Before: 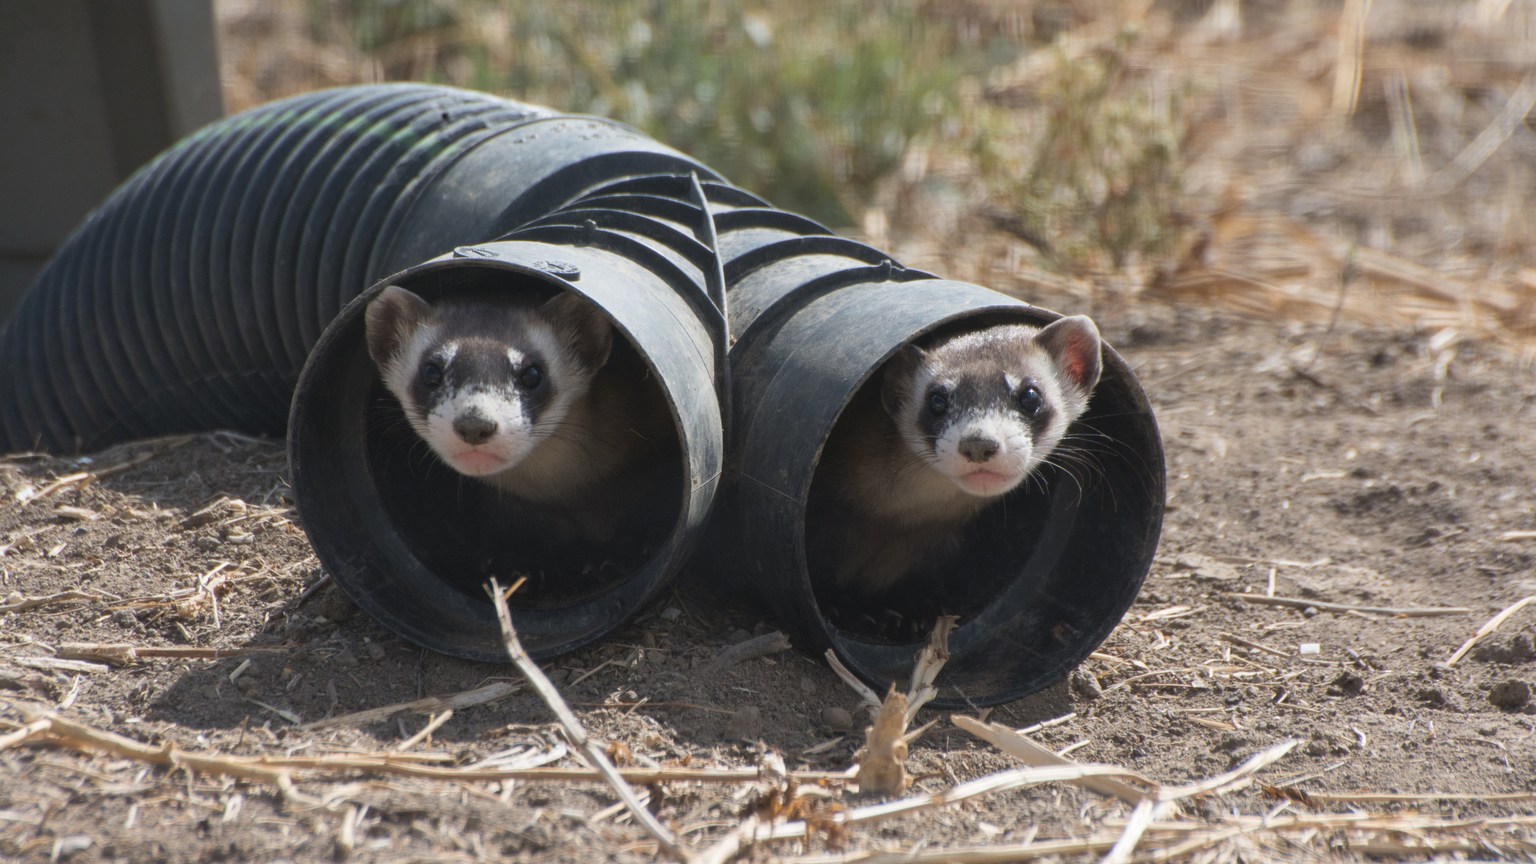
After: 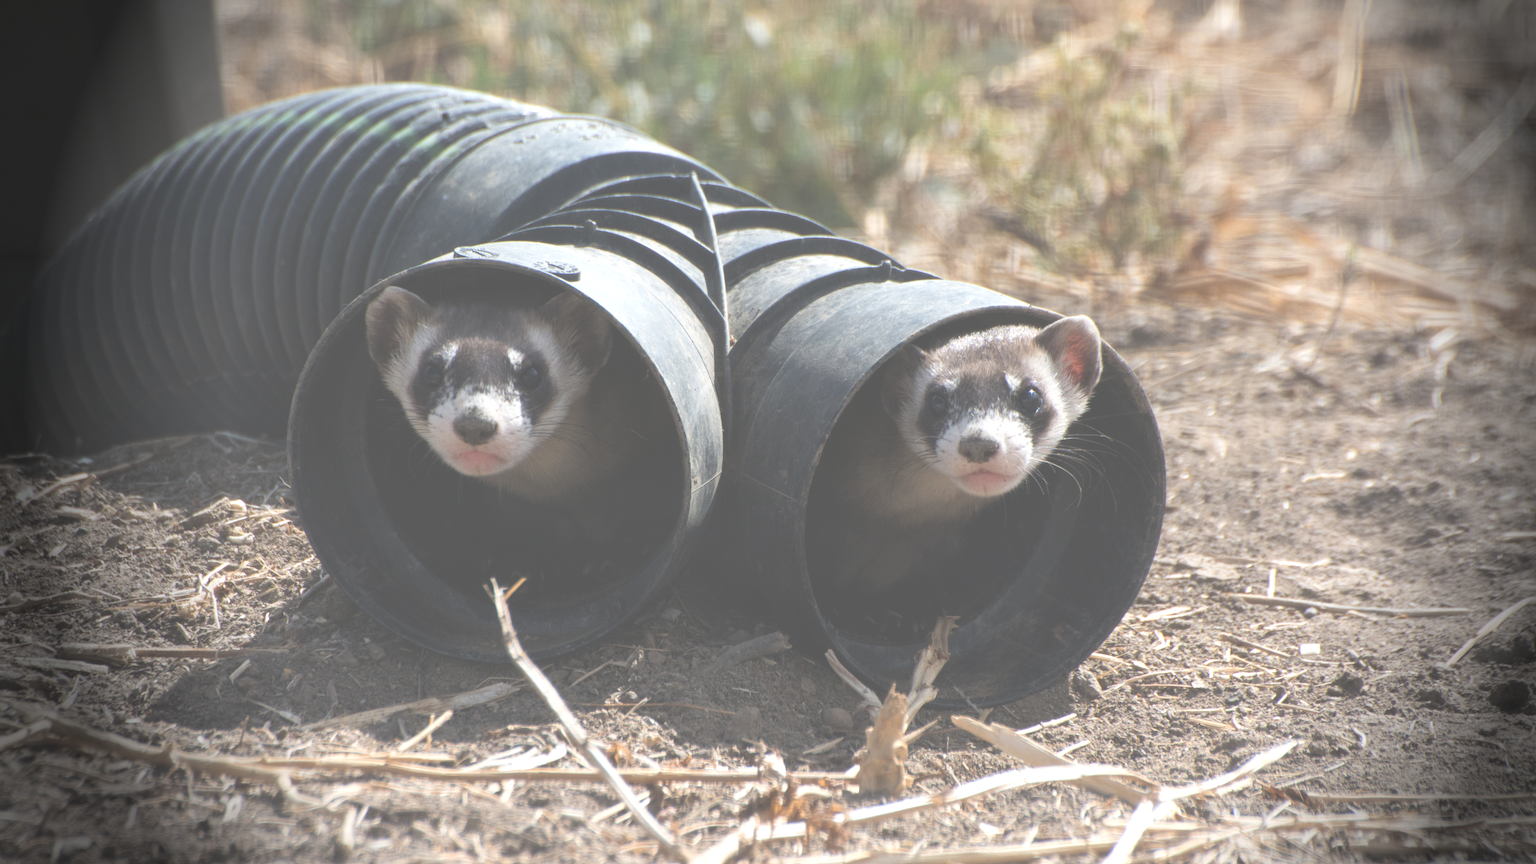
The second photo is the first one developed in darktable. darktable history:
vignetting: fall-off start 76.42%, fall-off radius 27.36%, brightness -0.872, center (0.037, -0.09), width/height ratio 0.971
exposure: black level correction -0.071, exposure 0.5 EV, compensate highlight preservation false
